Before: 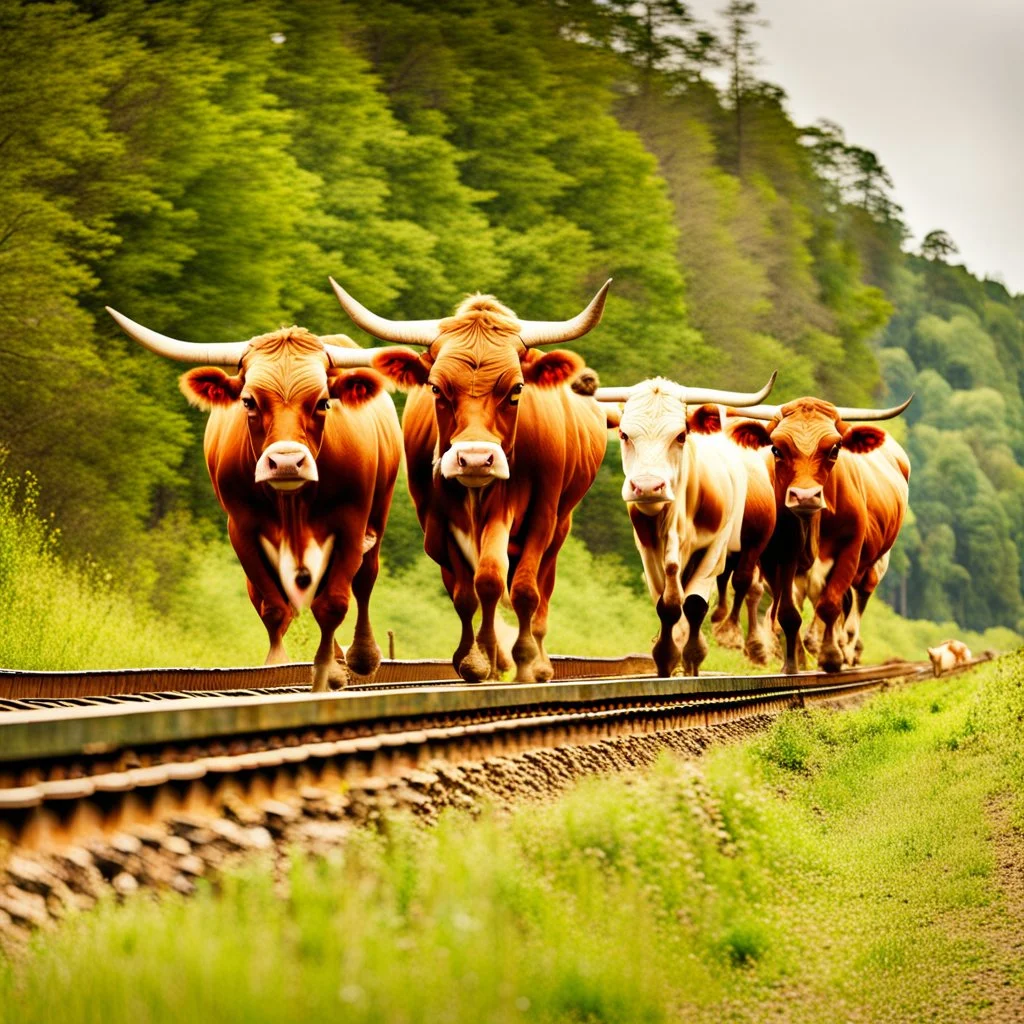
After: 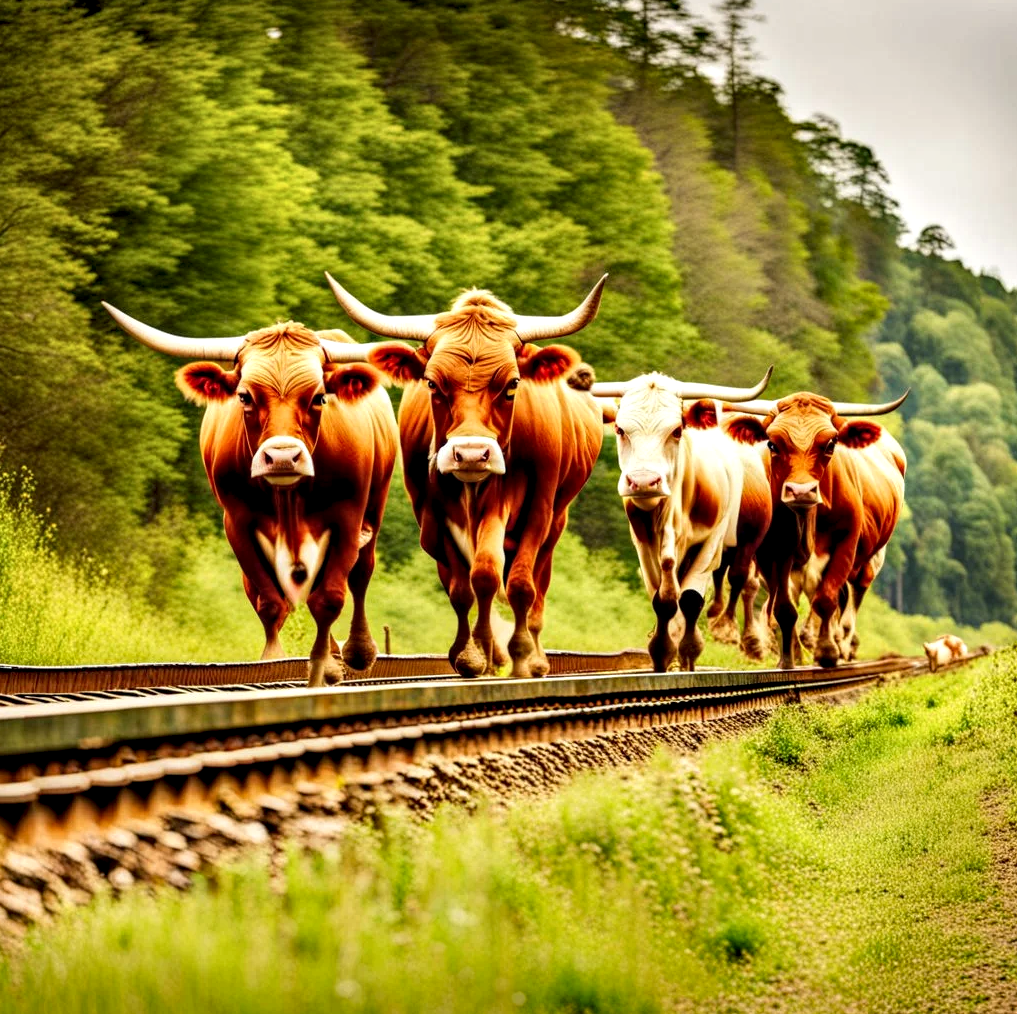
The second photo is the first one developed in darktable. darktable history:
contrast equalizer: octaves 7, y [[0.6 ×6], [0.55 ×6], [0 ×6], [0 ×6], [0 ×6]], mix 0.314
exposure: black level correction 0.001, compensate highlight preservation false
local contrast: detail 130%
crop: left 0.413%, top 0.583%, right 0.218%, bottom 0.385%
